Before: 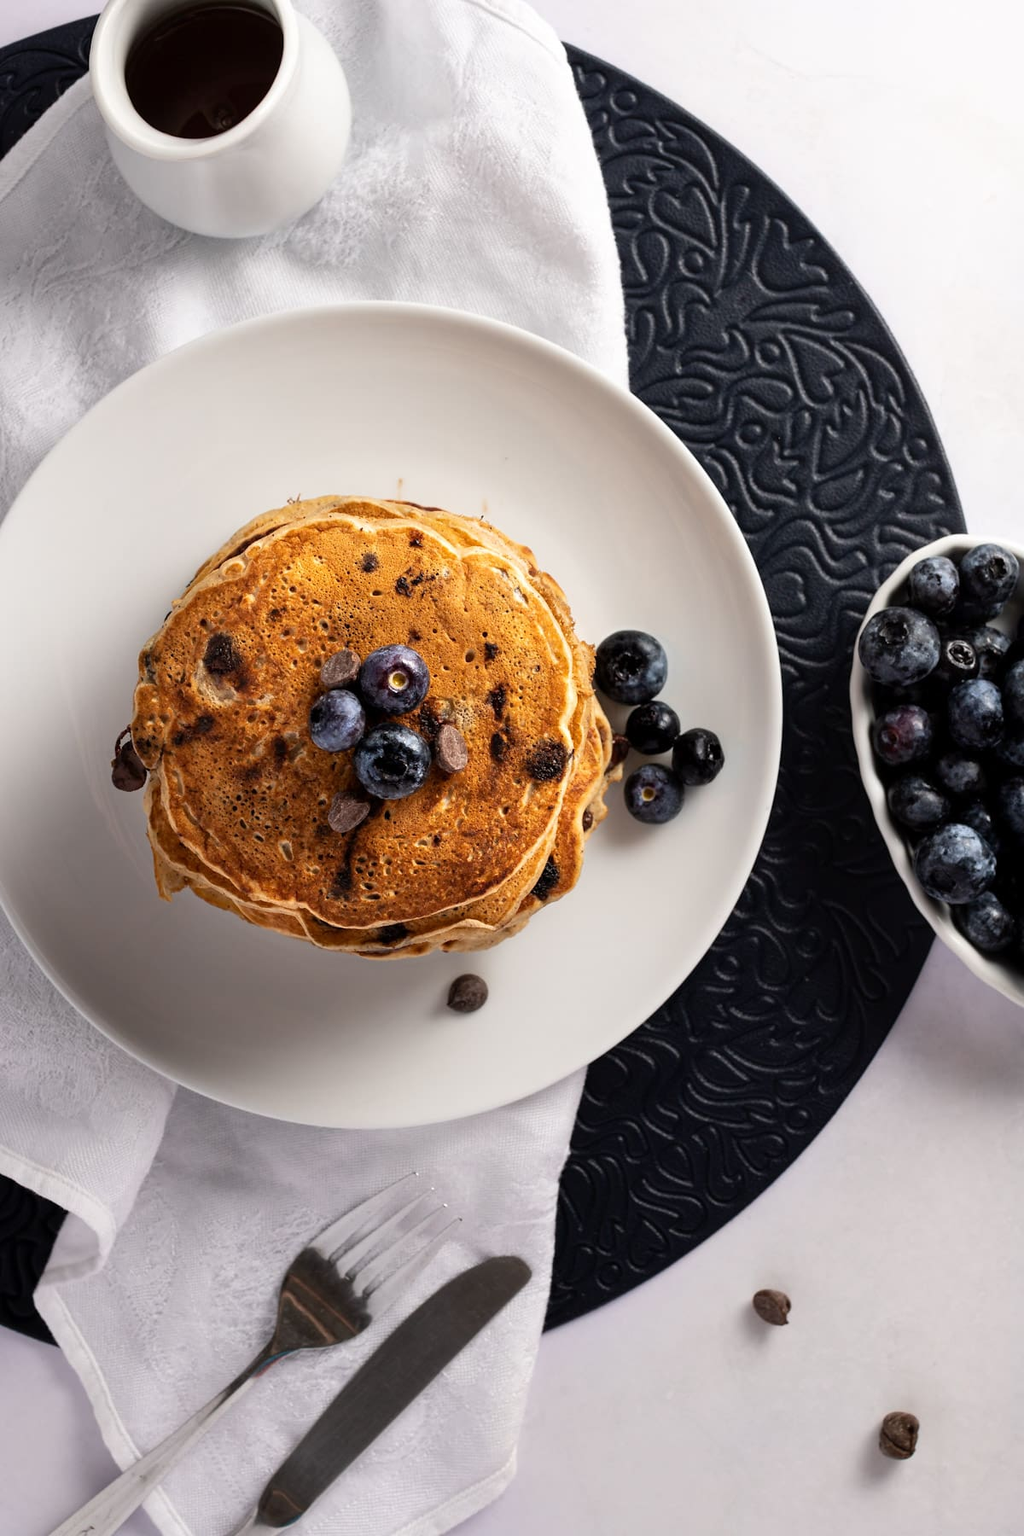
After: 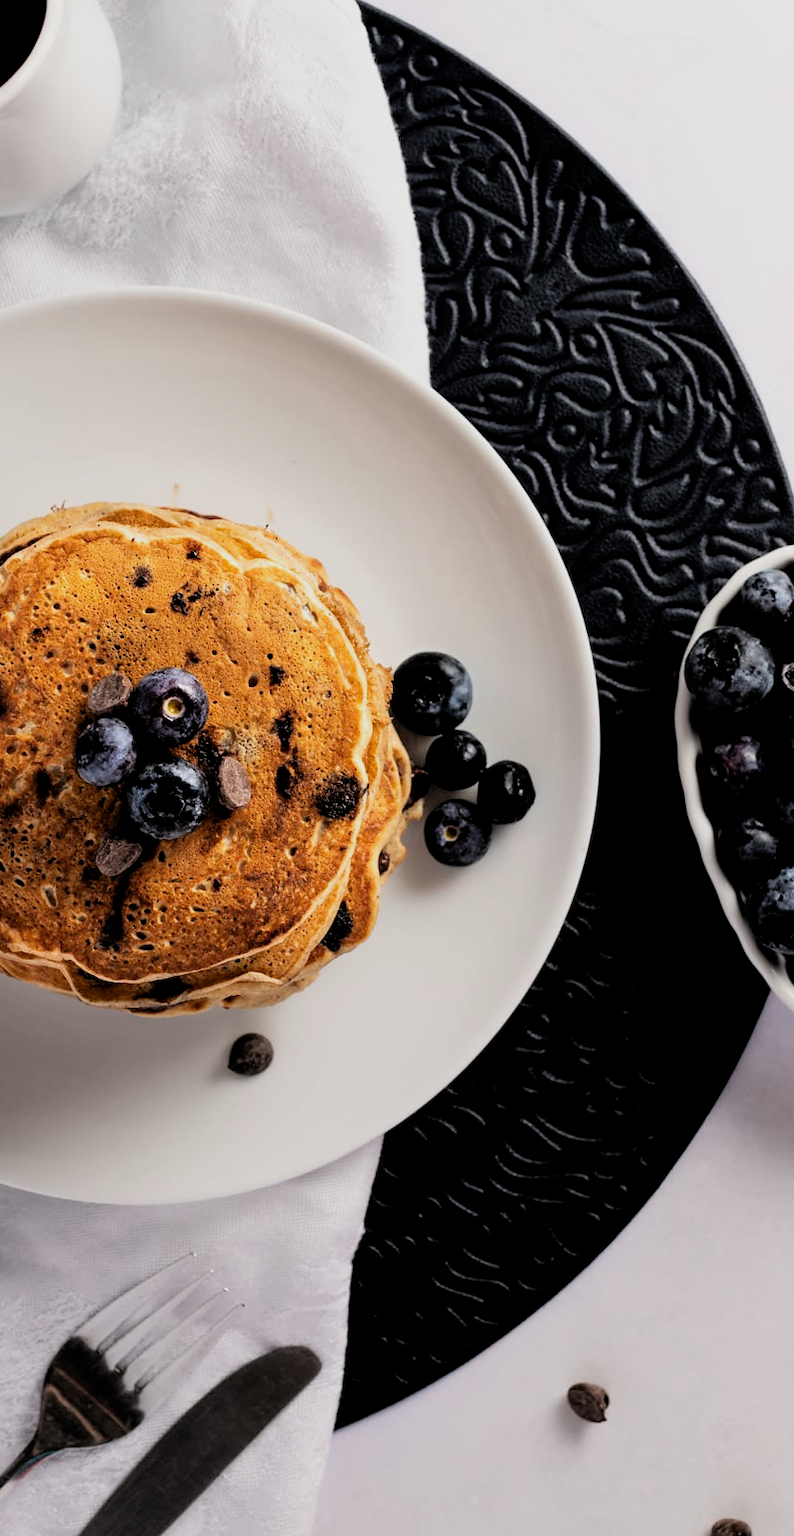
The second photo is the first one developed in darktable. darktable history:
filmic rgb: black relative exposure -3.87 EV, white relative exposure 3.48 EV, hardness 2.63, contrast 1.102
crop and rotate: left 23.6%, top 2.779%, right 6.367%, bottom 7.033%
